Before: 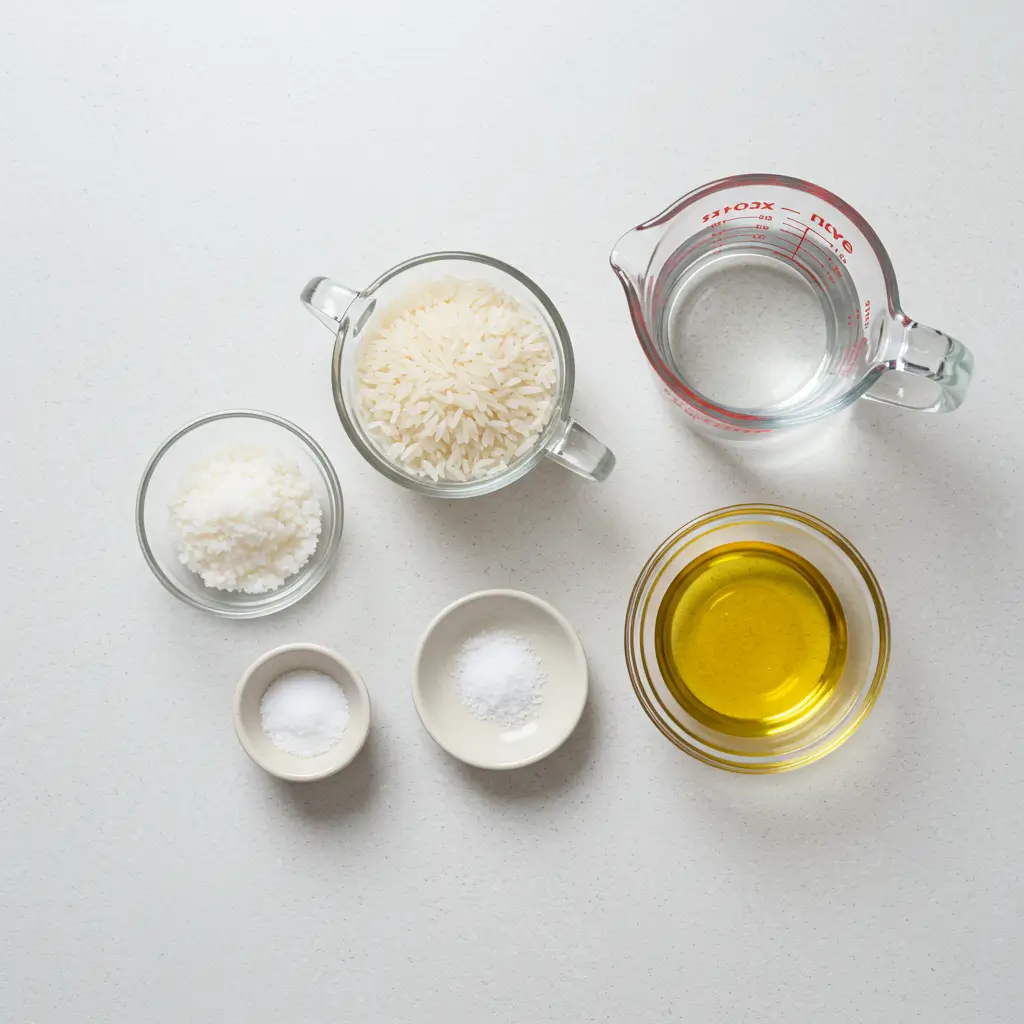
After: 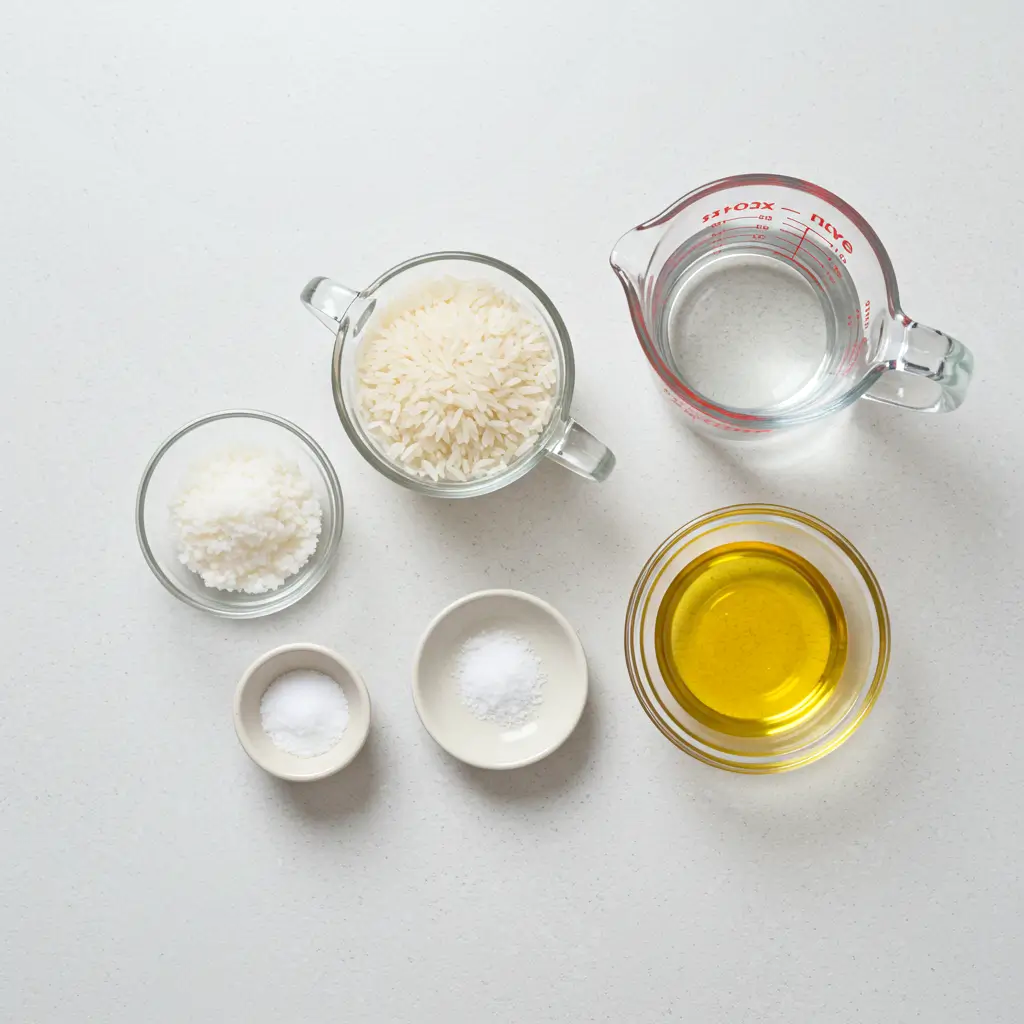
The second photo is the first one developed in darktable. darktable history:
tone equalizer: -7 EV 0.141 EV, -6 EV 0.581 EV, -5 EV 1.11 EV, -4 EV 1.36 EV, -3 EV 1.16 EV, -2 EV 0.6 EV, -1 EV 0.148 EV, mask exposure compensation -0.511 EV
